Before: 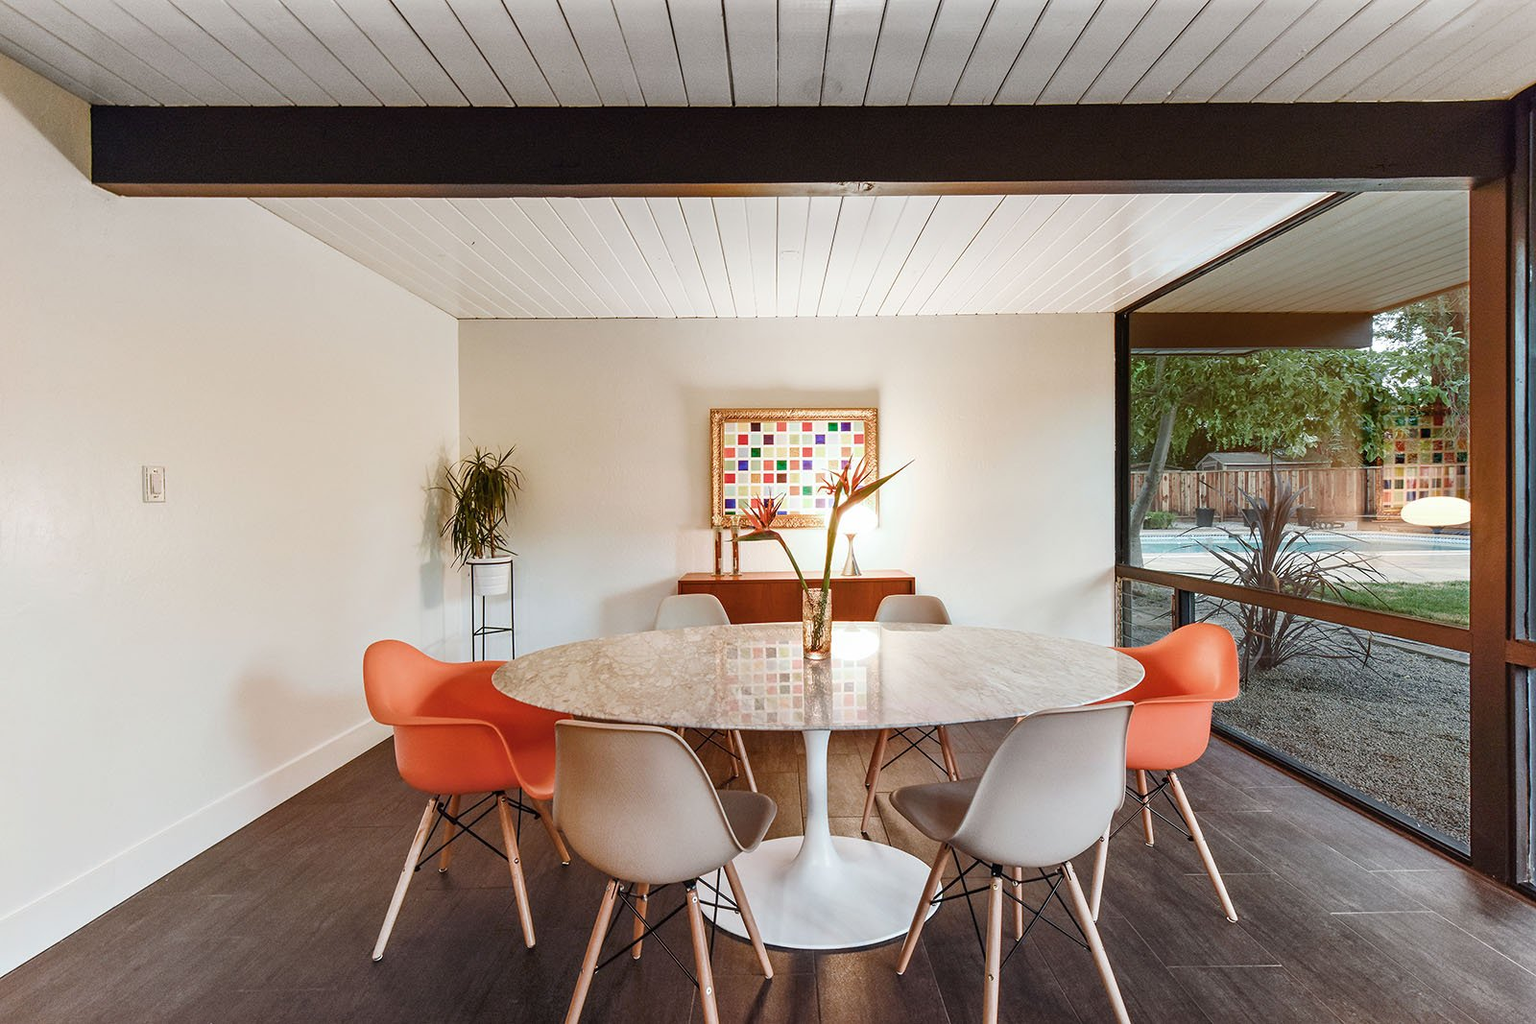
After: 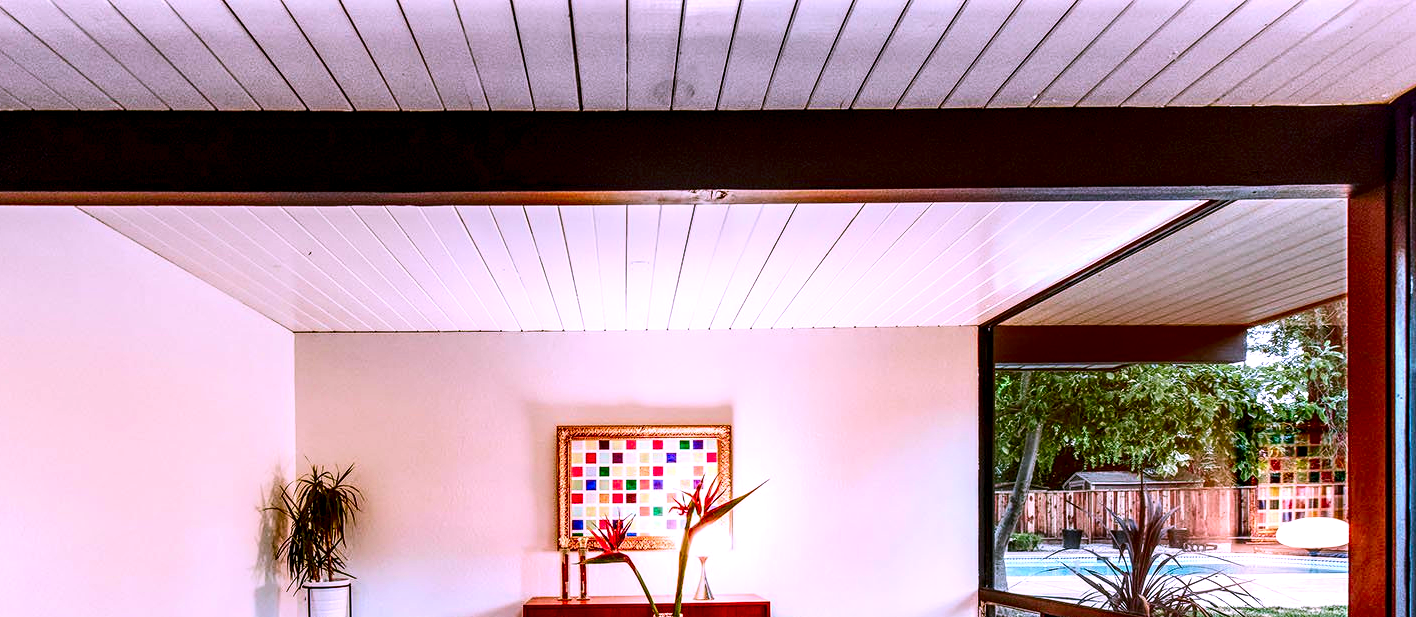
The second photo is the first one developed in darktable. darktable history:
contrast brightness saturation: contrast 0.265, brightness 0.013, saturation 0.867
crop and rotate: left 11.44%, bottom 42.155%
local contrast: highlights 65%, shadows 53%, detail 168%, midtone range 0.521
color correction: highlights a* 15.07, highlights b* -25.68
